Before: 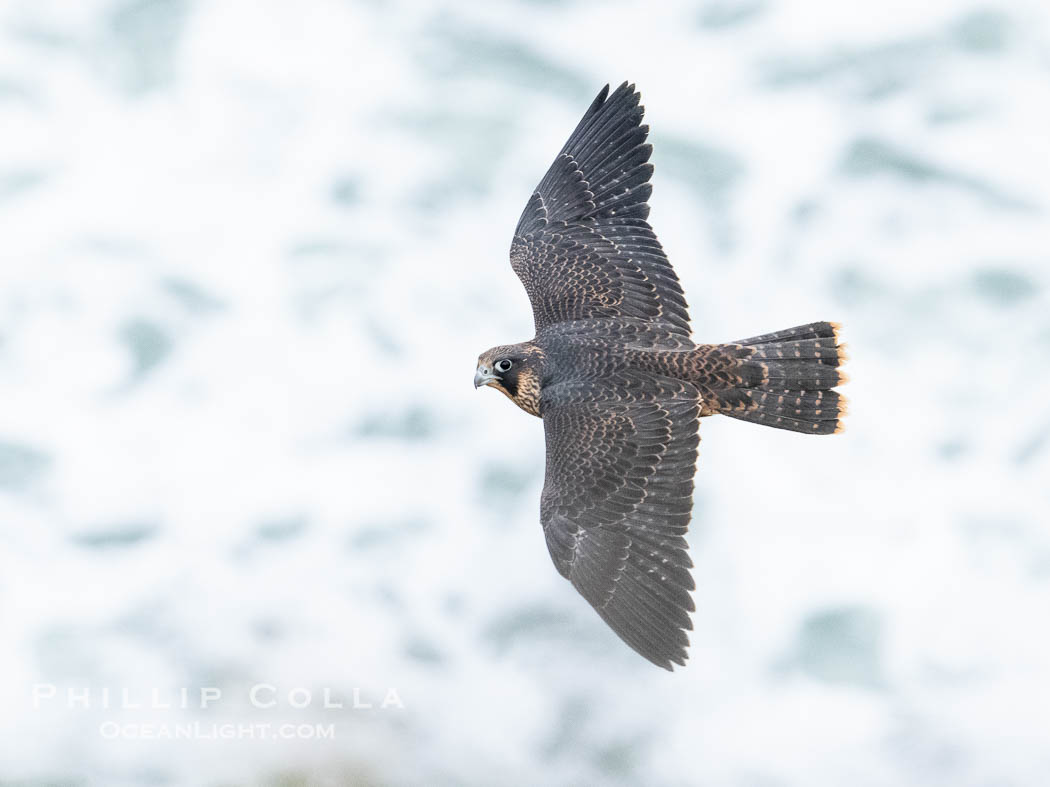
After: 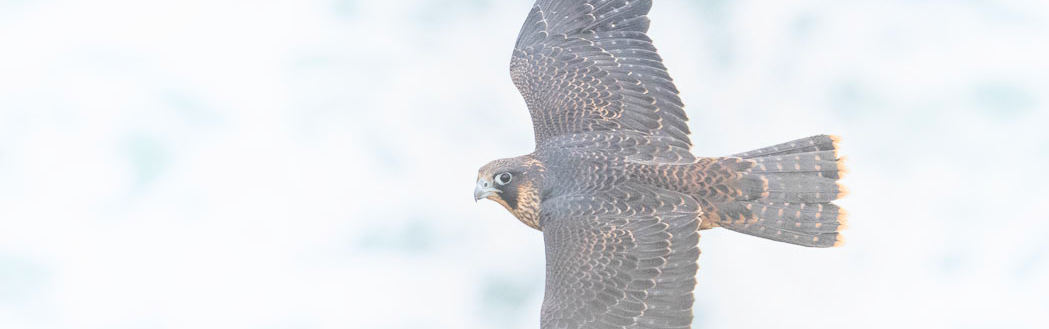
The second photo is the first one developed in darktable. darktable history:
tone equalizer: -7 EV 0.15 EV, -6 EV 0.6 EV, -5 EV 1.15 EV, -4 EV 1.33 EV, -3 EV 1.15 EV, -2 EV 0.6 EV, -1 EV 0.15 EV, mask exposure compensation -0.5 EV
exposure: black level correction -0.025, exposure -0.117 EV, compensate highlight preservation false
shadows and highlights: shadows -24.28, highlights 49.77, soften with gaussian
crop and rotate: top 23.84%, bottom 34.294%
